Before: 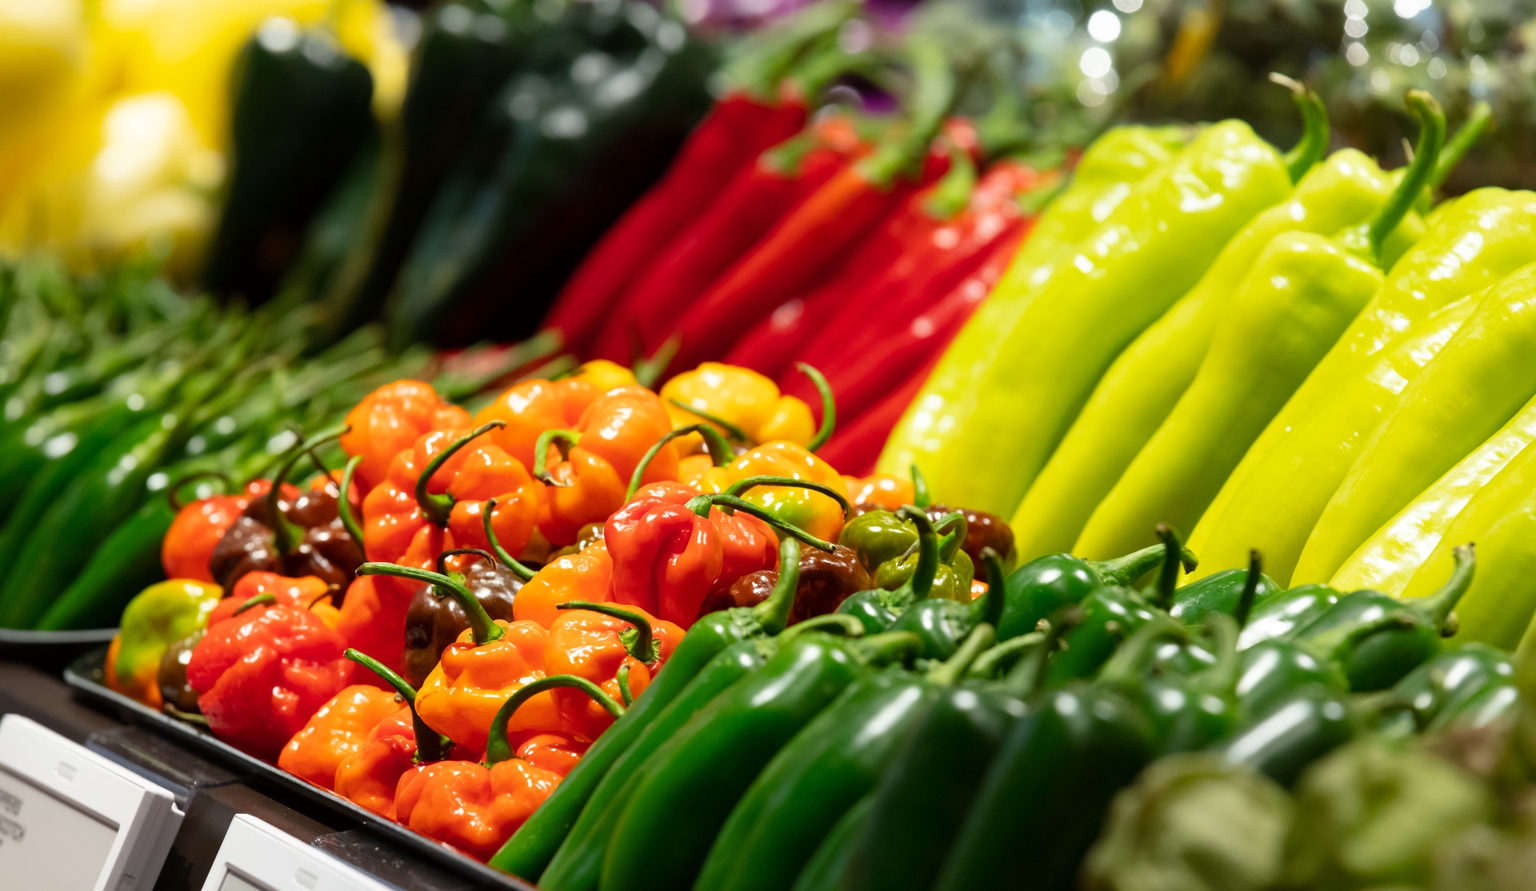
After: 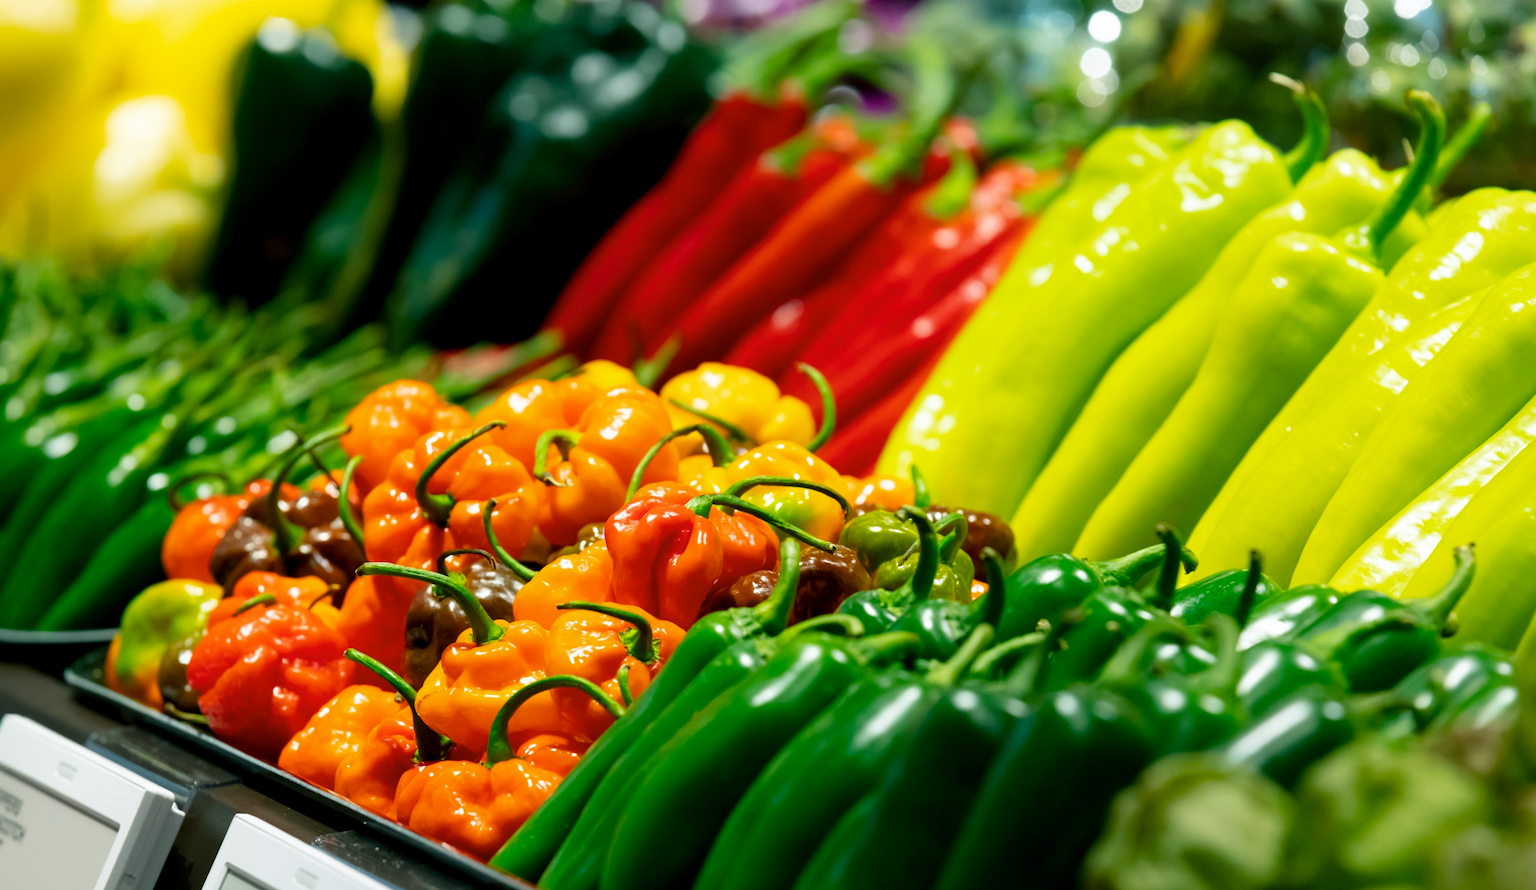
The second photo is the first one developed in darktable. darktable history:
color balance rgb: power › chroma 2.135%, power › hue 167.79°, global offset › luminance -0.253%, perceptual saturation grading › global saturation 9.816%, perceptual brilliance grading › global brilliance 2.648%, perceptual brilliance grading › highlights -2.224%, perceptual brilliance grading › shadows 2.868%, global vibrance 22.709%
